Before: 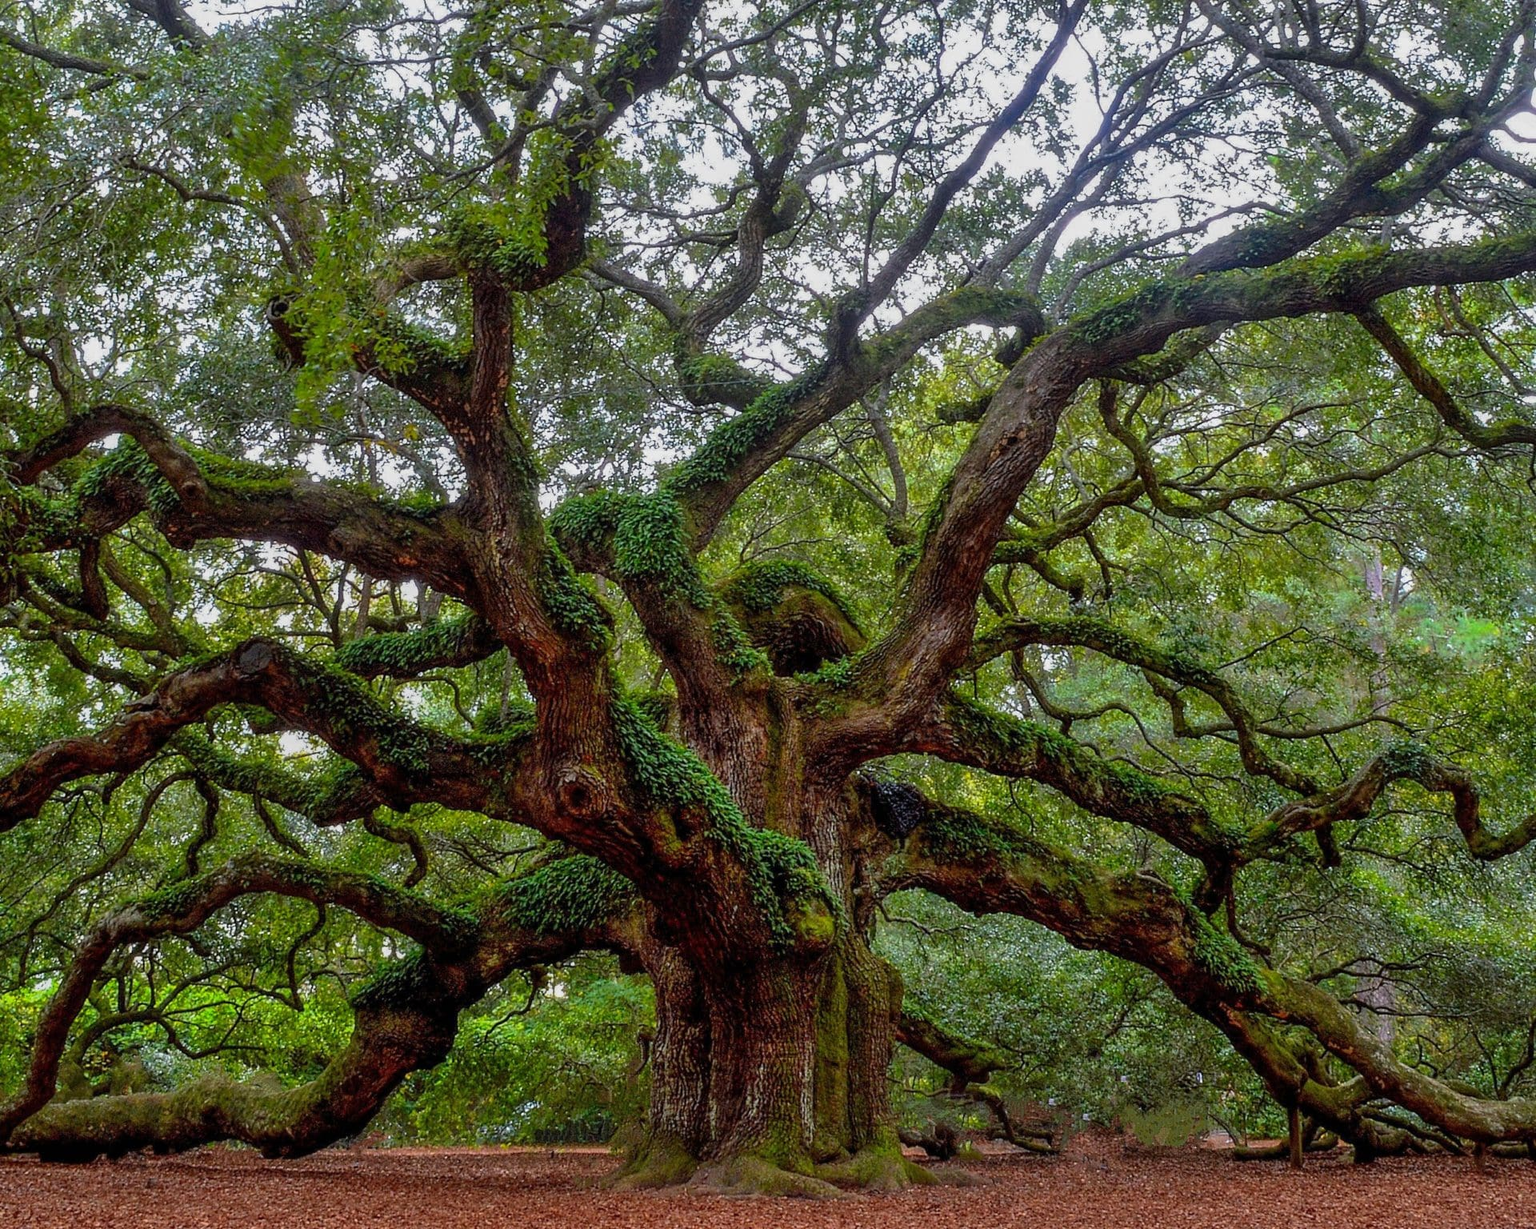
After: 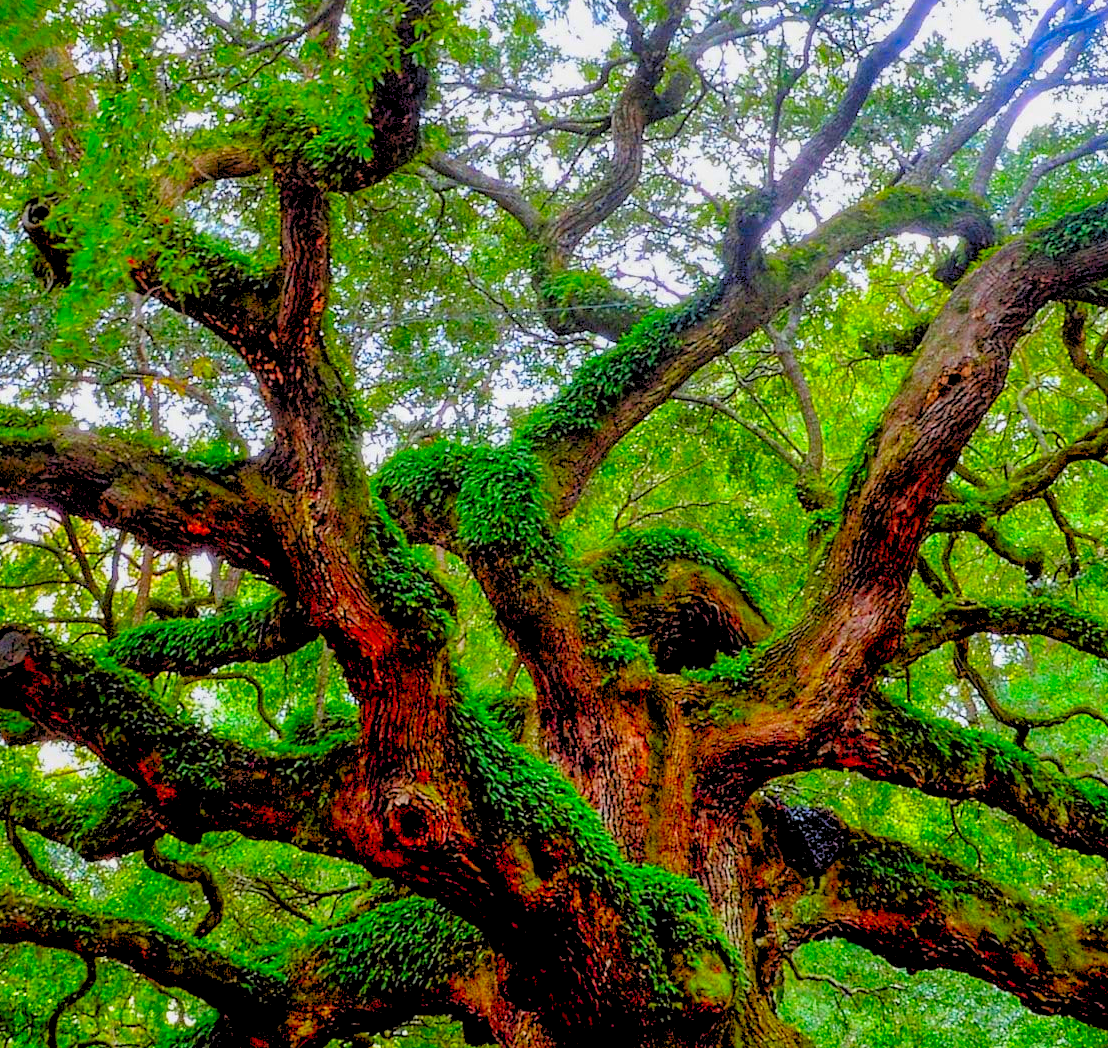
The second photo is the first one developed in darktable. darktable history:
color correction: saturation 2.15
exposure: exposure -0.021 EV, compensate highlight preservation false
levels: levels [0.093, 0.434, 0.988]
crop: left 16.202%, top 11.208%, right 26.045%, bottom 20.557%
